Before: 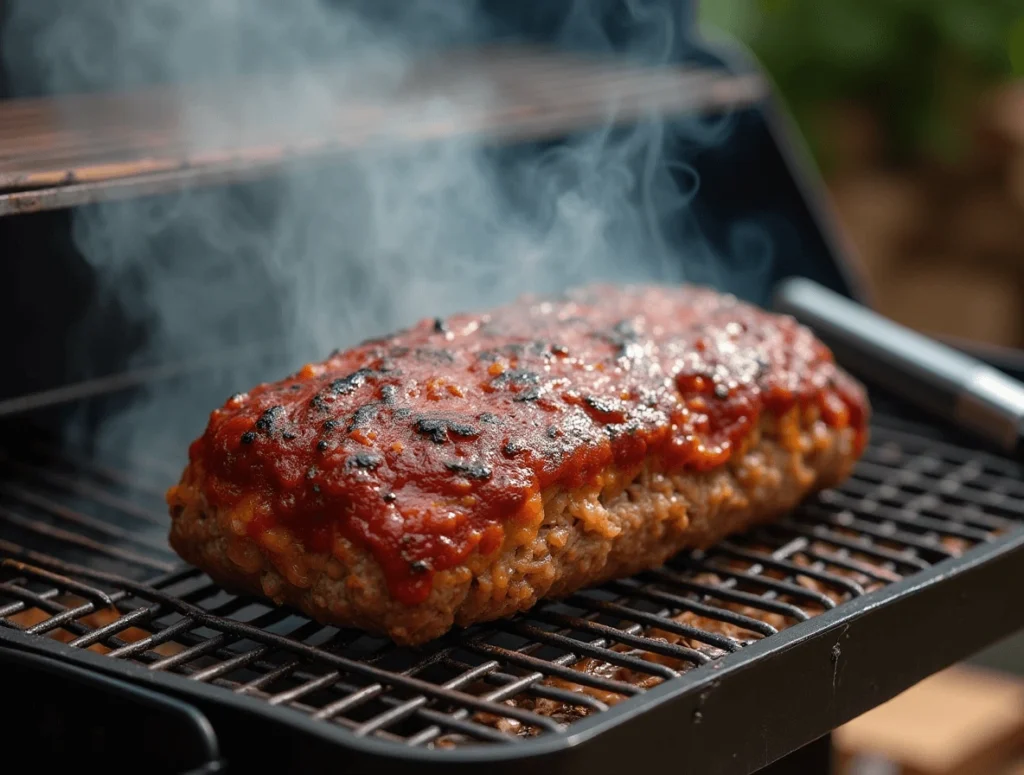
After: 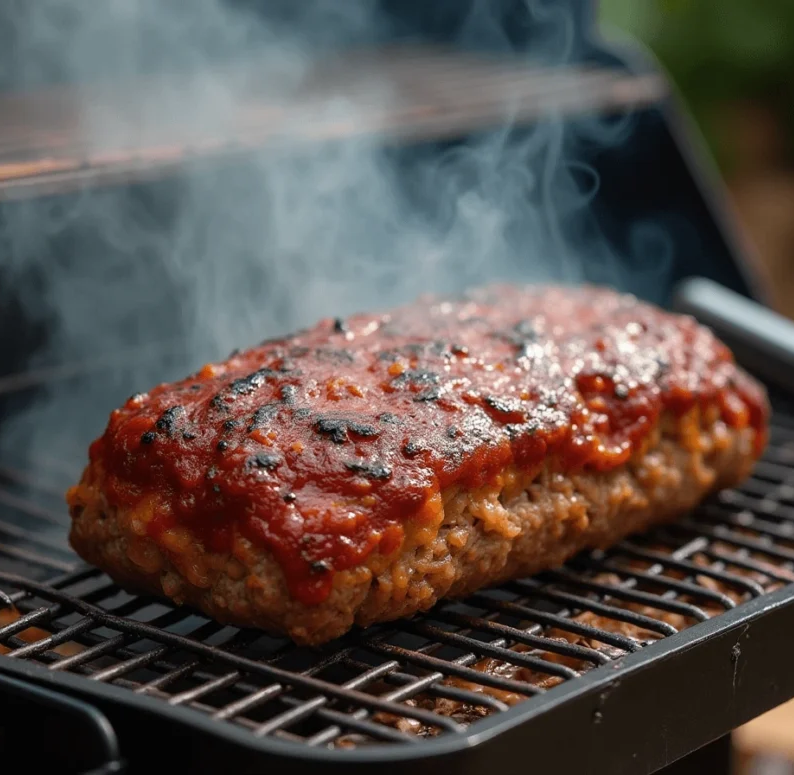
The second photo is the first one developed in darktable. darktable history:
crop: left 9.844%, right 12.562%
